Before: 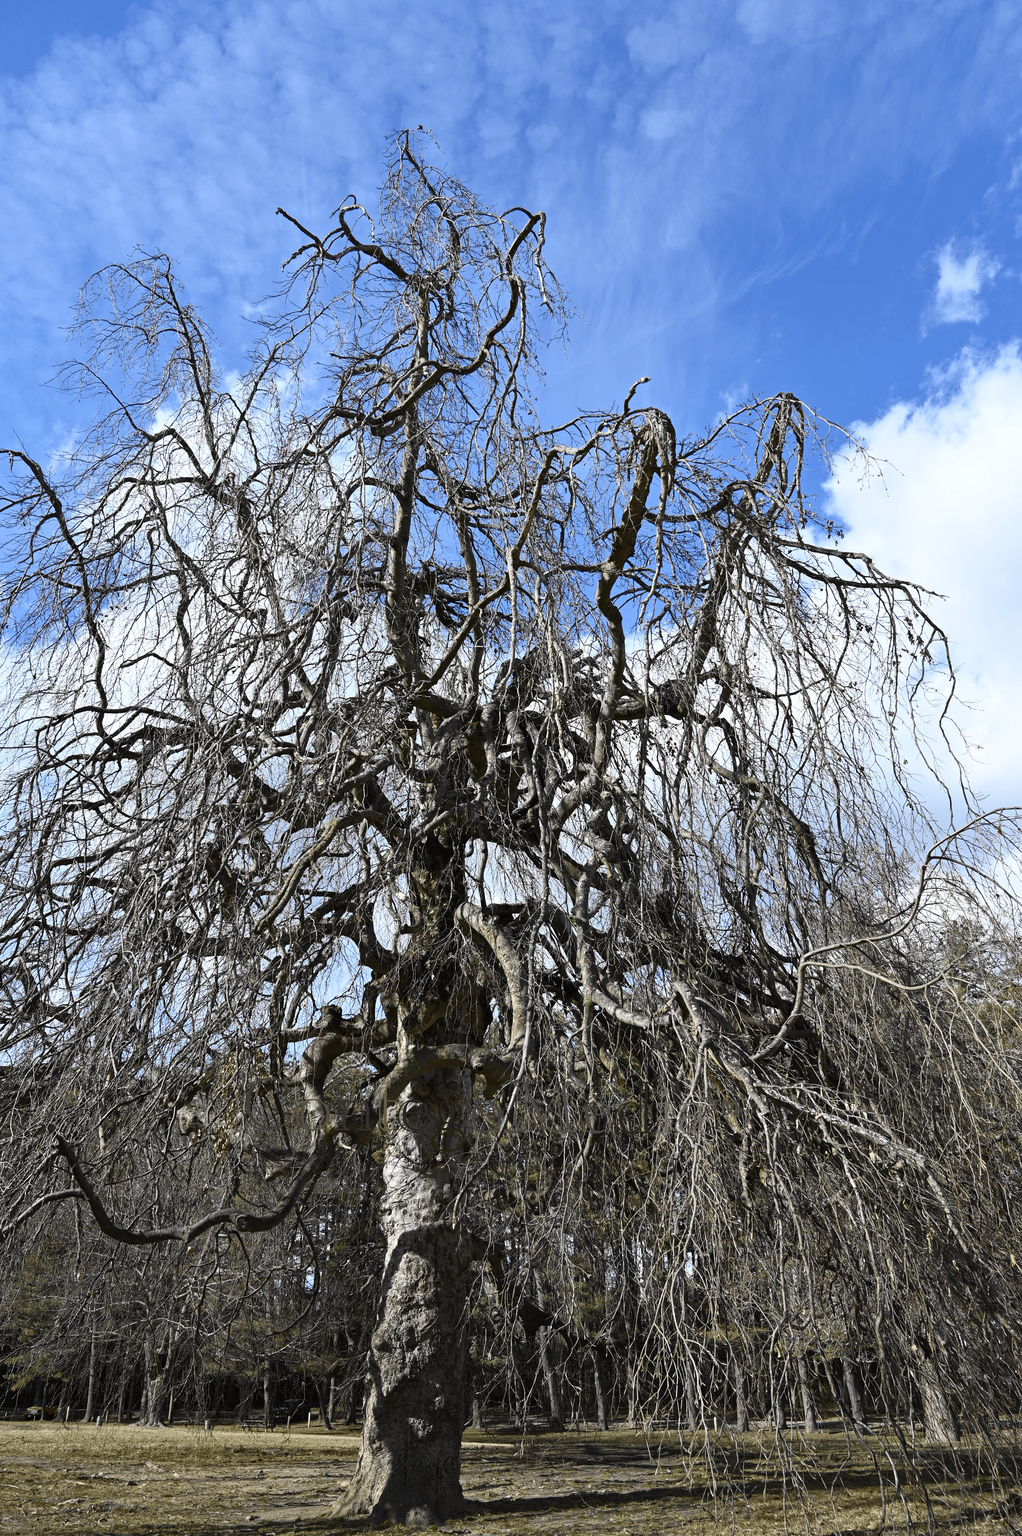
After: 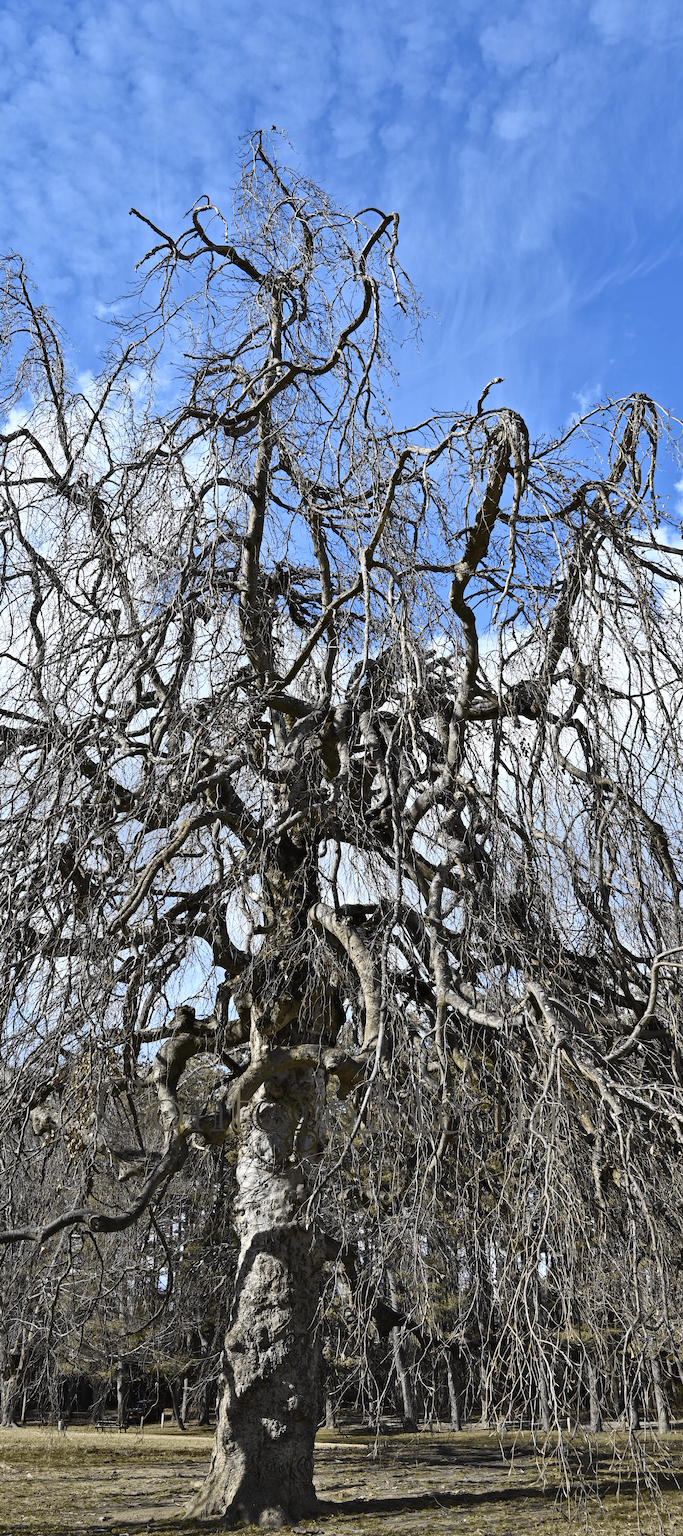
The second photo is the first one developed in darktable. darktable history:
contrast brightness saturation: contrast 0.097, brightness 0.017, saturation 0.02
crop and rotate: left 14.42%, right 18.711%
shadows and highlights: soften with gaussian
